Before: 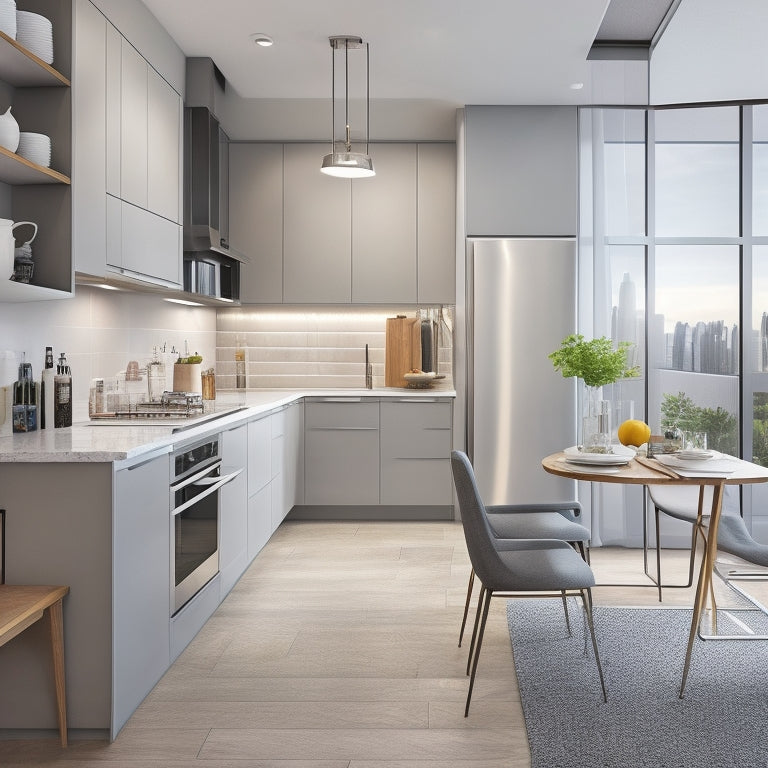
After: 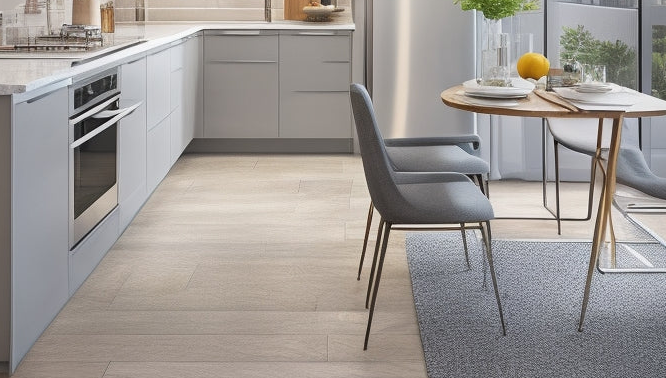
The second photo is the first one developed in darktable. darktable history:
vignetting: fall-off start 91.7%, brightness -0.405, saturation -0.296, center (-0.029, 0.239)
crop and rotate: left 13.28%, top 47.88%, bottom 2.773%
